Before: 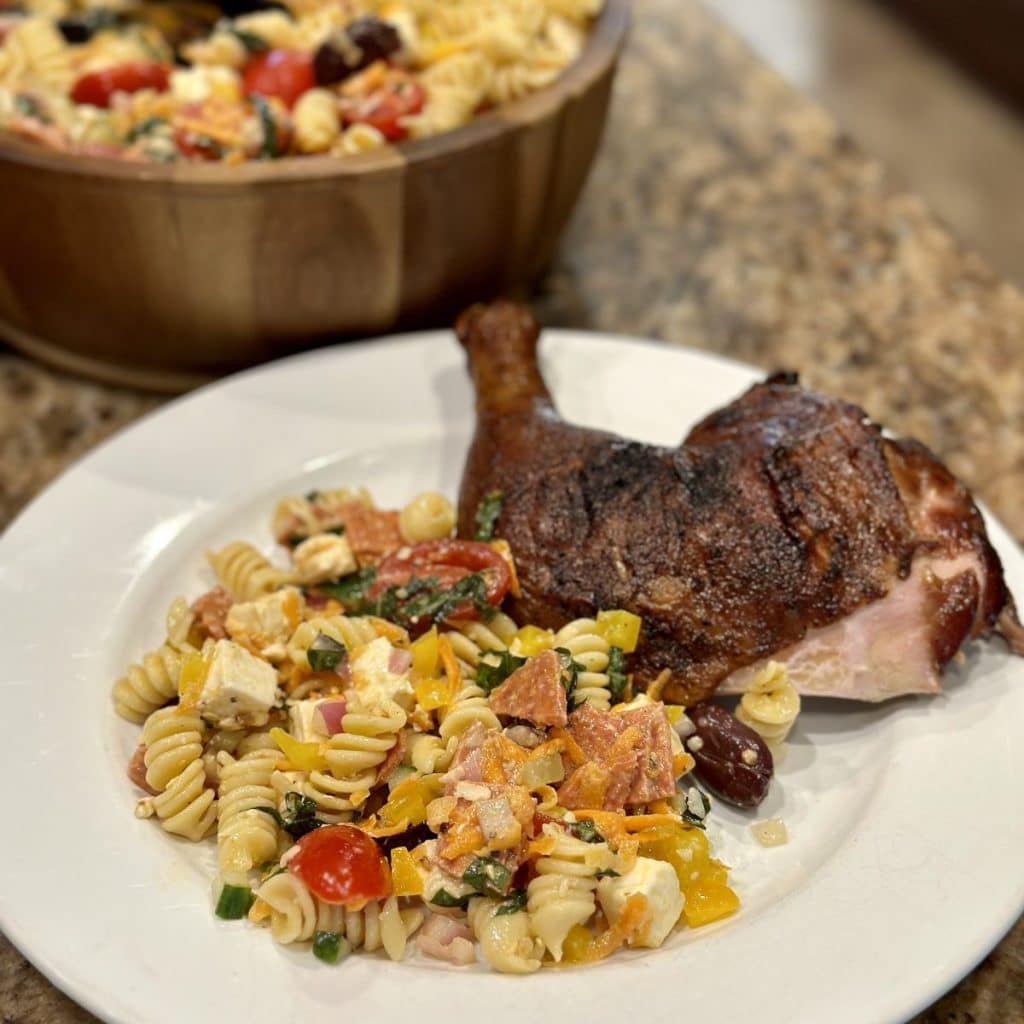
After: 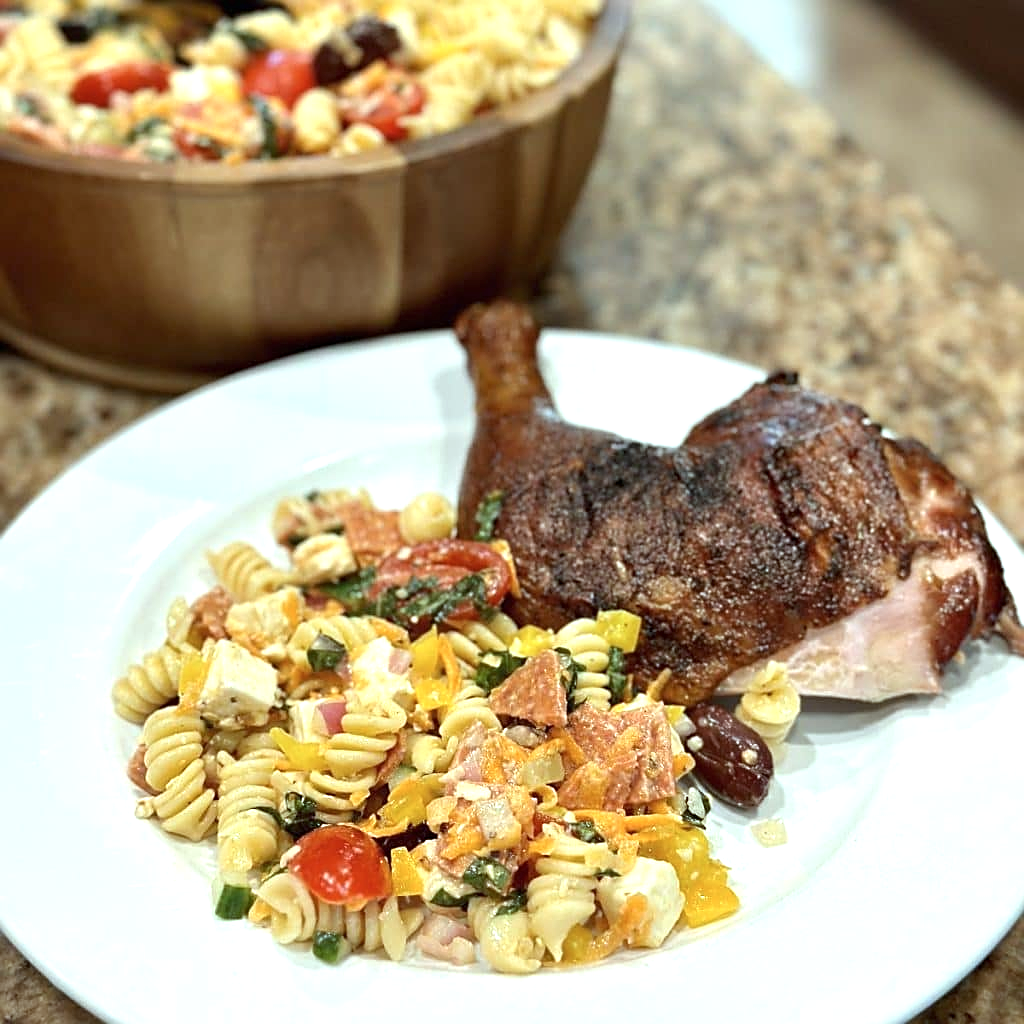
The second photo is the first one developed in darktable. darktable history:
sharpen: on, module defaults
color correction: highlights a* -10.04, highlights b* -10.37
exposure: black level correction 0, exposure 0.7 EV, compensate exposure bias true, compensate highlight preservation false
